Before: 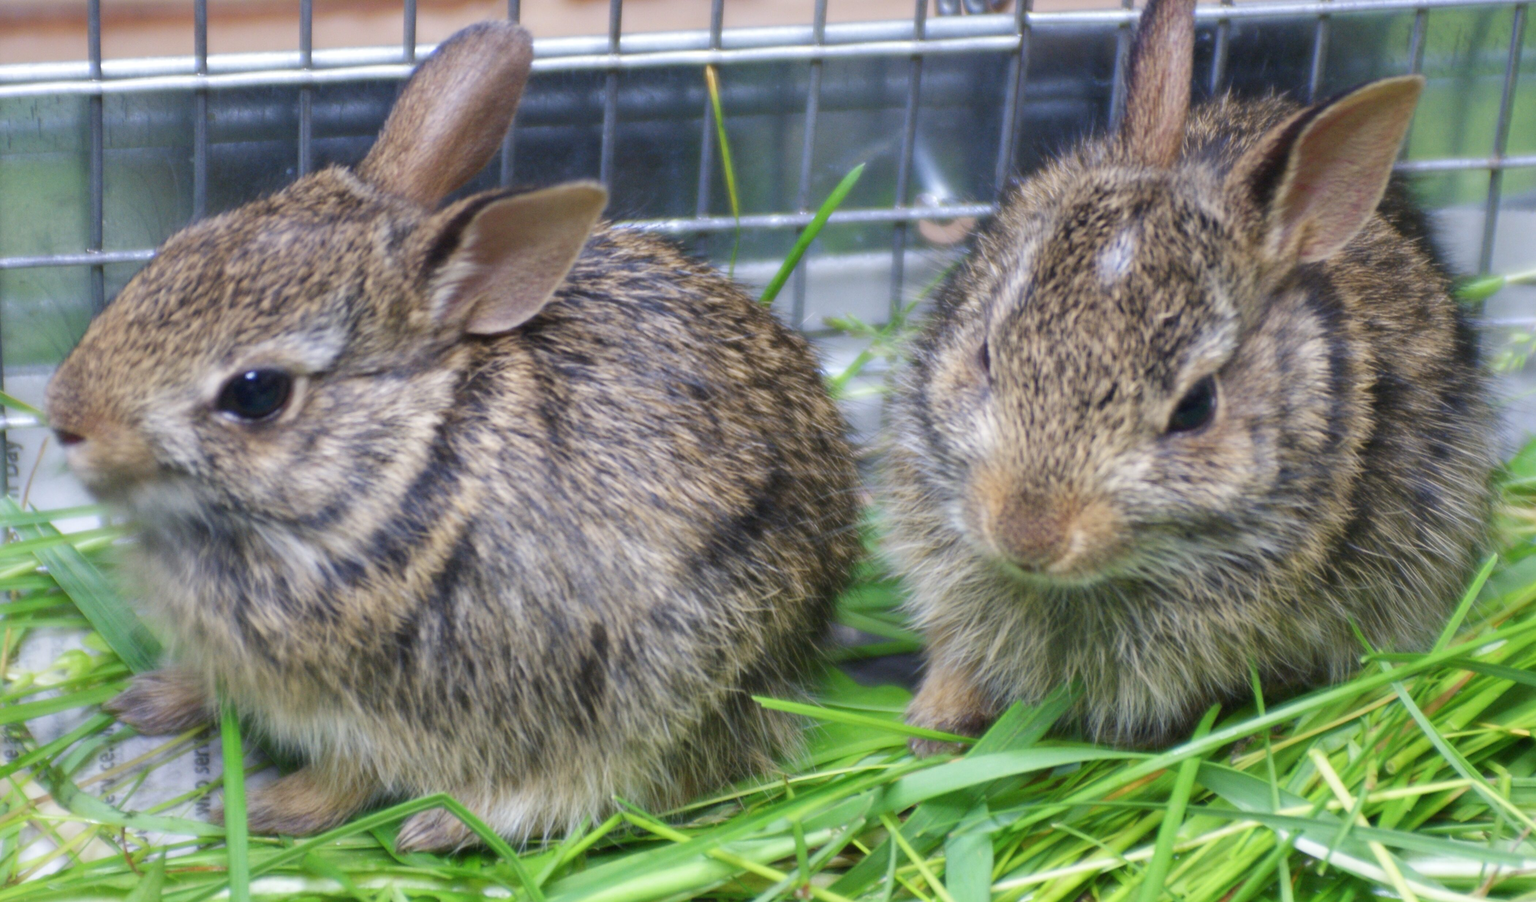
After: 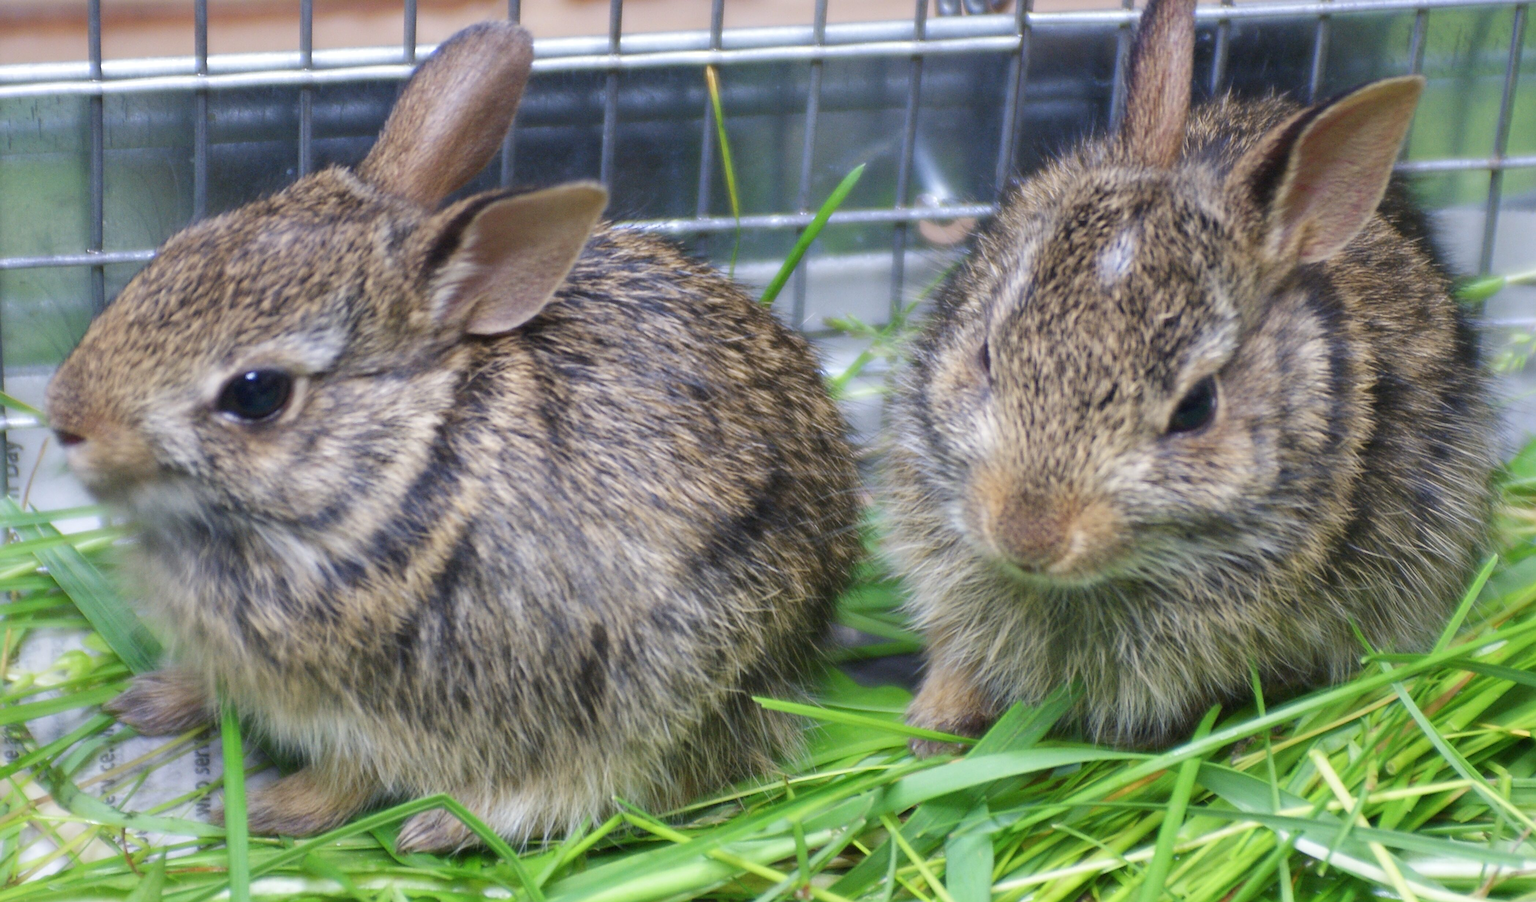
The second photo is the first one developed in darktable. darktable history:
sharpen: radius 2.614, amount 0.698
